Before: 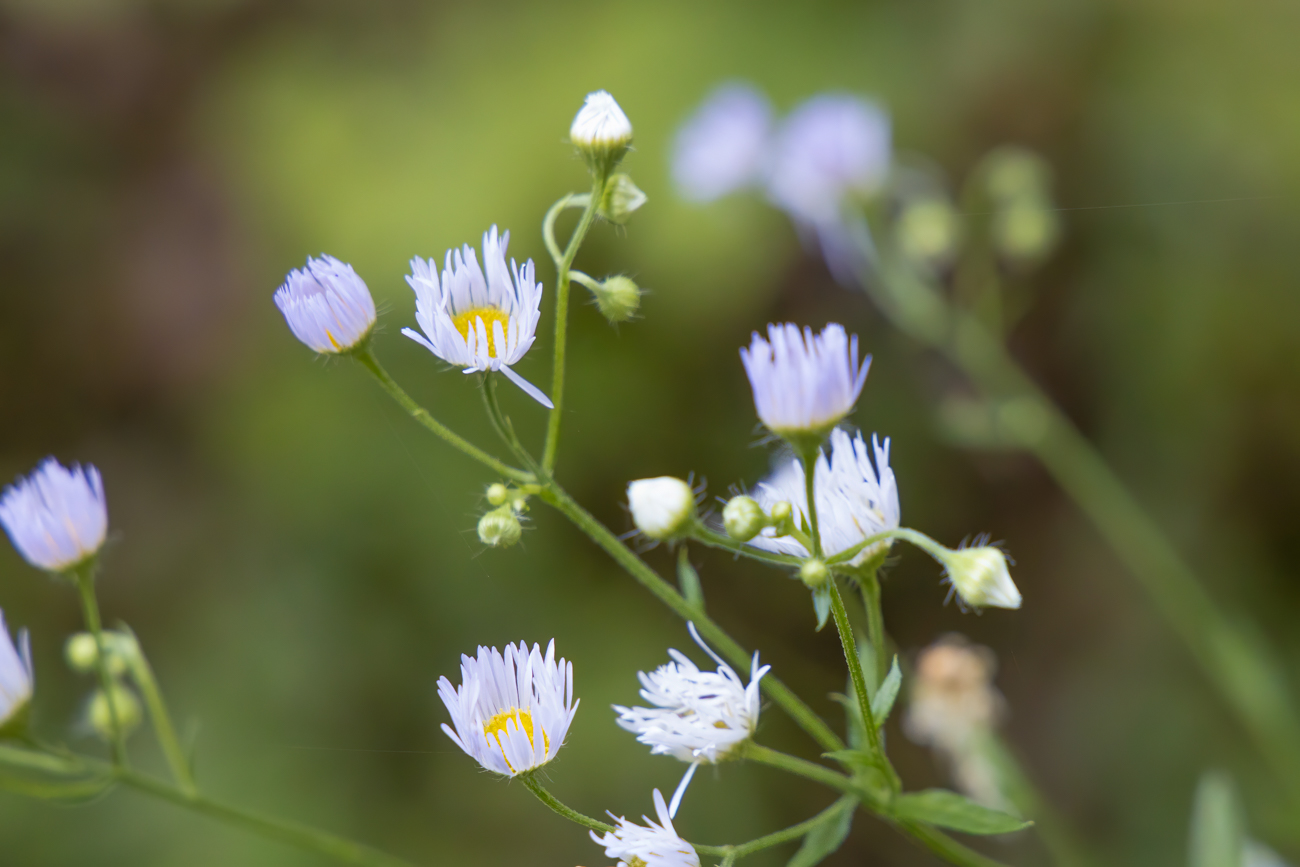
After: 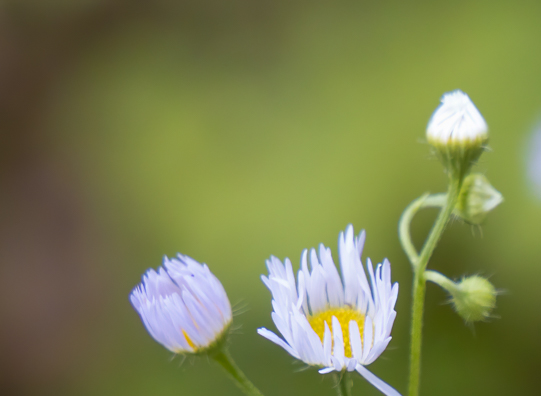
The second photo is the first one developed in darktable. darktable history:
crop and rotate: left 11.11%, top 0.113%, right 47.236%, bottom 54.199%
